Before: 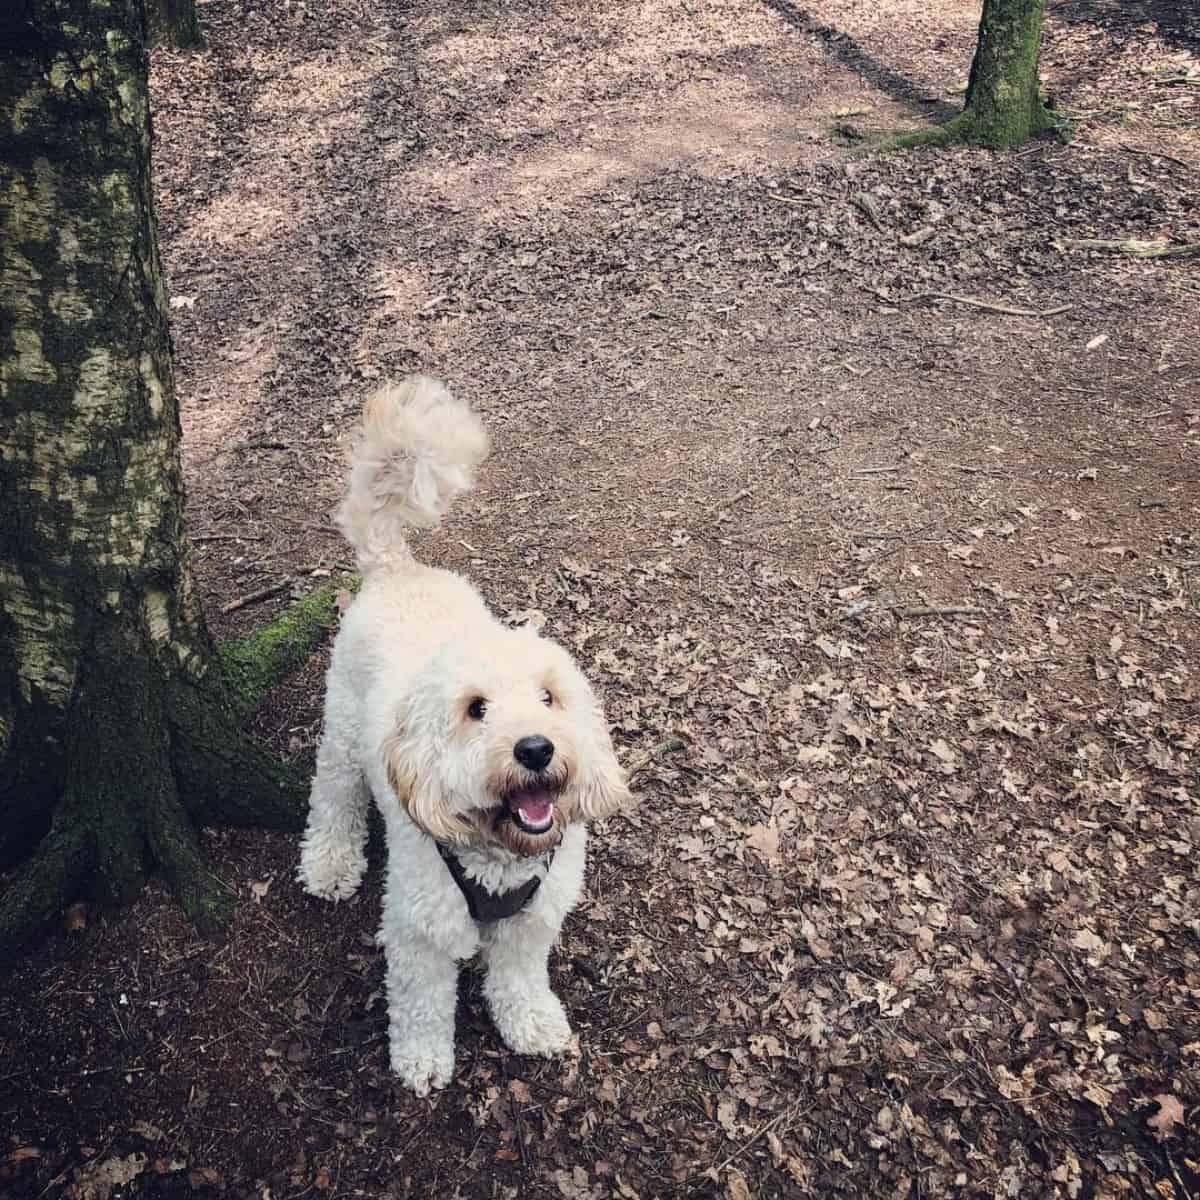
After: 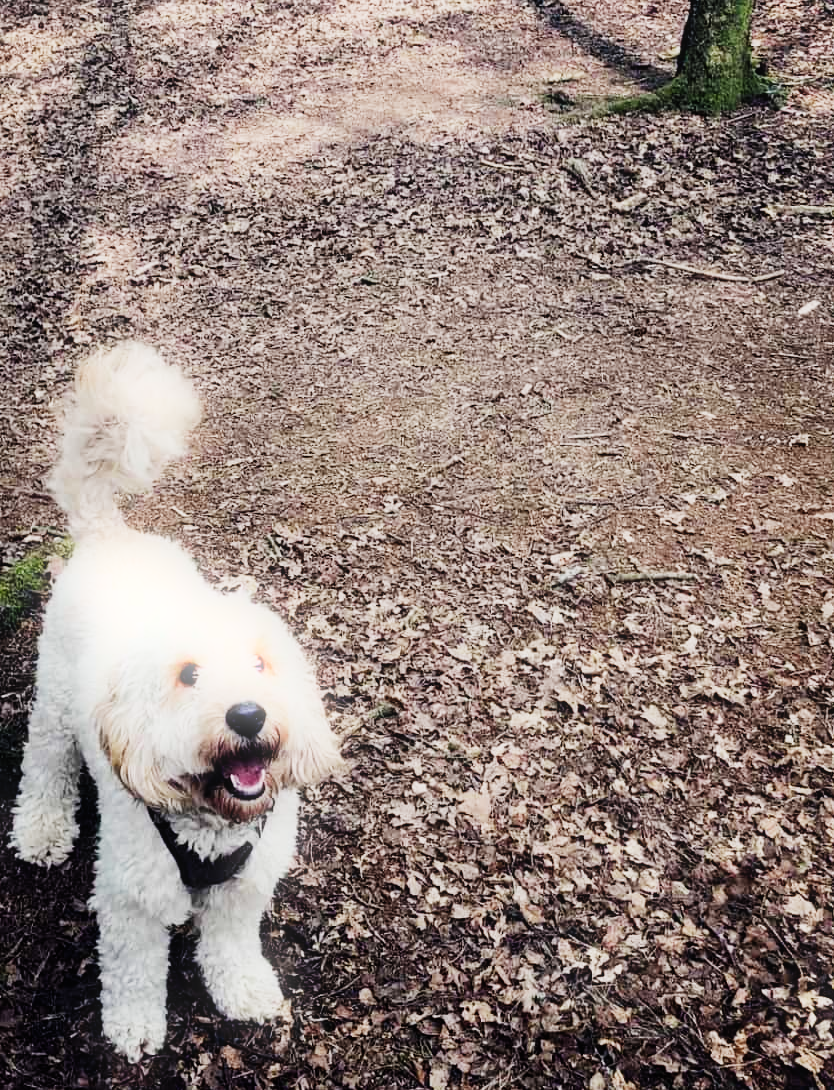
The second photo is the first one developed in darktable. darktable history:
crop and rotate: left 24.034%, top 2.838%, right 6.406%, bottom 6.299%
bloom: size 5%, threshold 95%, strength 15%
sigmoid: contrast 2, skew -0.2, preserve hue 0%, red attenuation 0.1, red rotation 0.035, green attenuation 0.1, green rotation -0.017, blue attenuation 0.15, blue rotation -0.052, base primaries Rec2020
